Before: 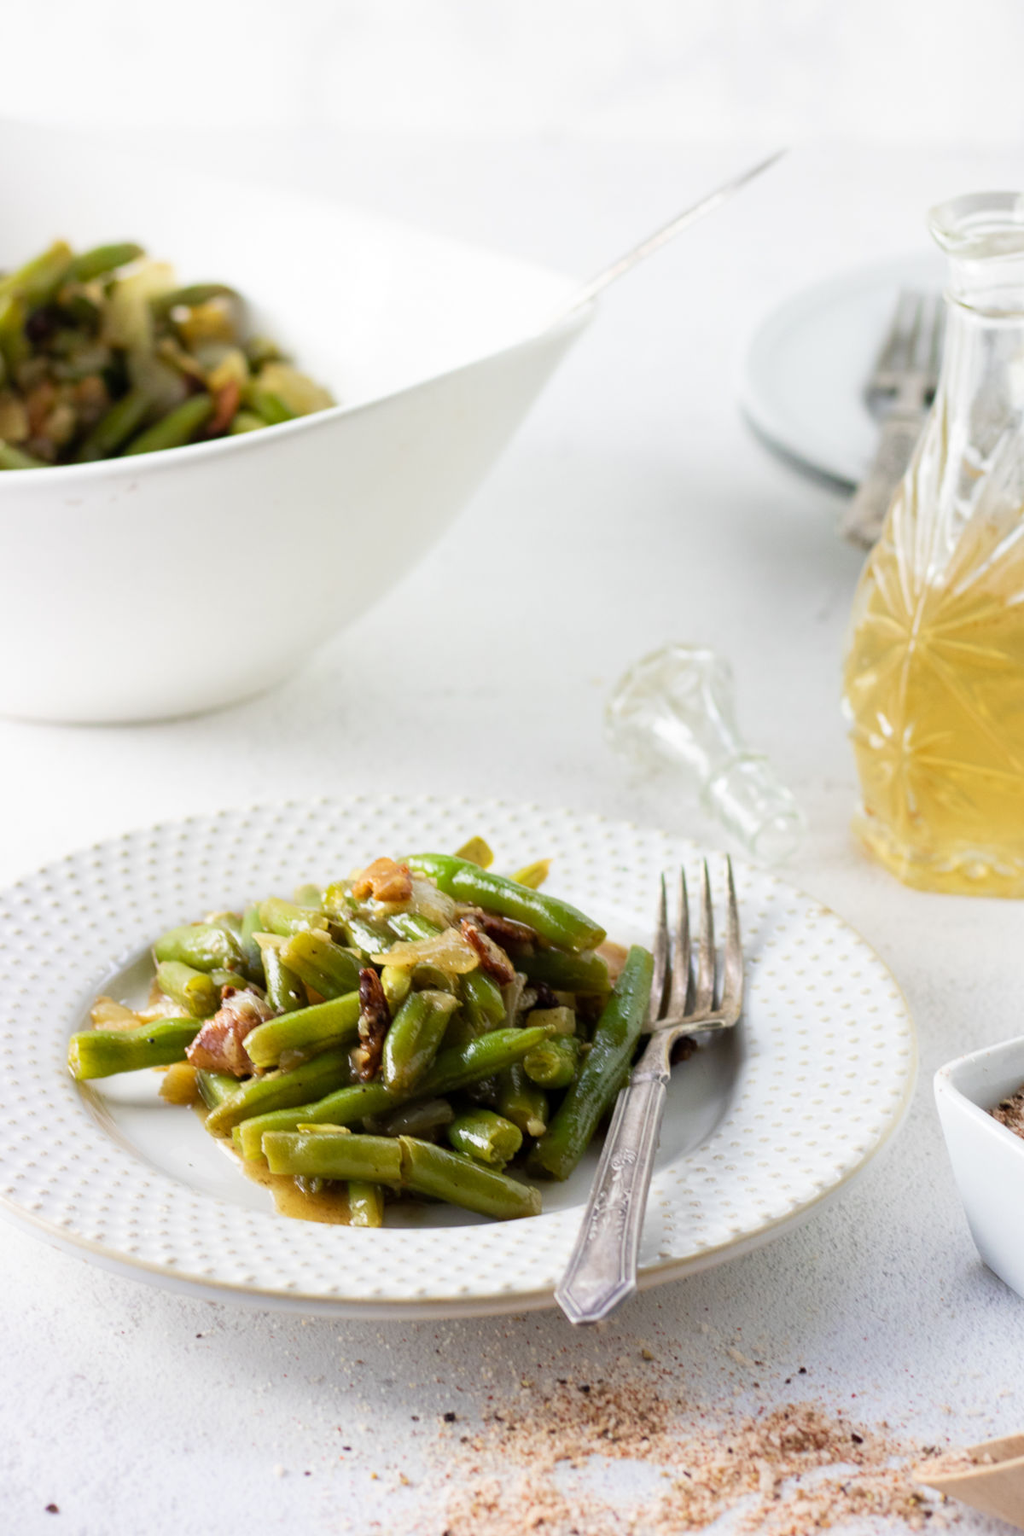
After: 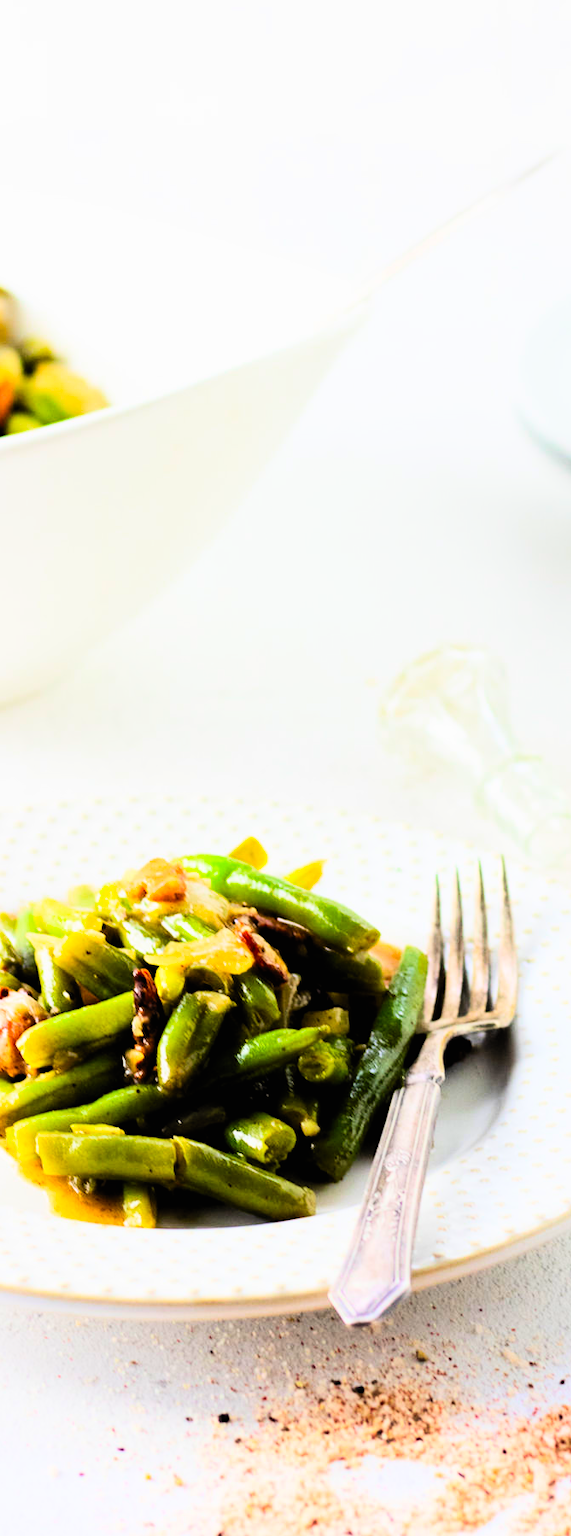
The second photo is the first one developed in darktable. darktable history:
contrast brightness saturation: contrast 0.201, brightness 0.204, saturation 0.787
filmic rgb: black relative exposure -5.14 EV, white relative exposure 3.97 EV, hardness 2.89, contrast 1.098
crop: left 22.094%, right 22.113%, bottom 0.011%
tone equalizer: -8 EV -1.04 EV, -7 EV -1.01 EV, -6 EV -0.9 EV, -5 EV -0.559 EV, -3 EV 0.609 EV, -2 EV 0.853 EV, -1 EV 0.988 EV, +0 EV 1.07 EV, edges refinement/feathering 500, mask exposure compensation -1.57 EV, preserve details no
